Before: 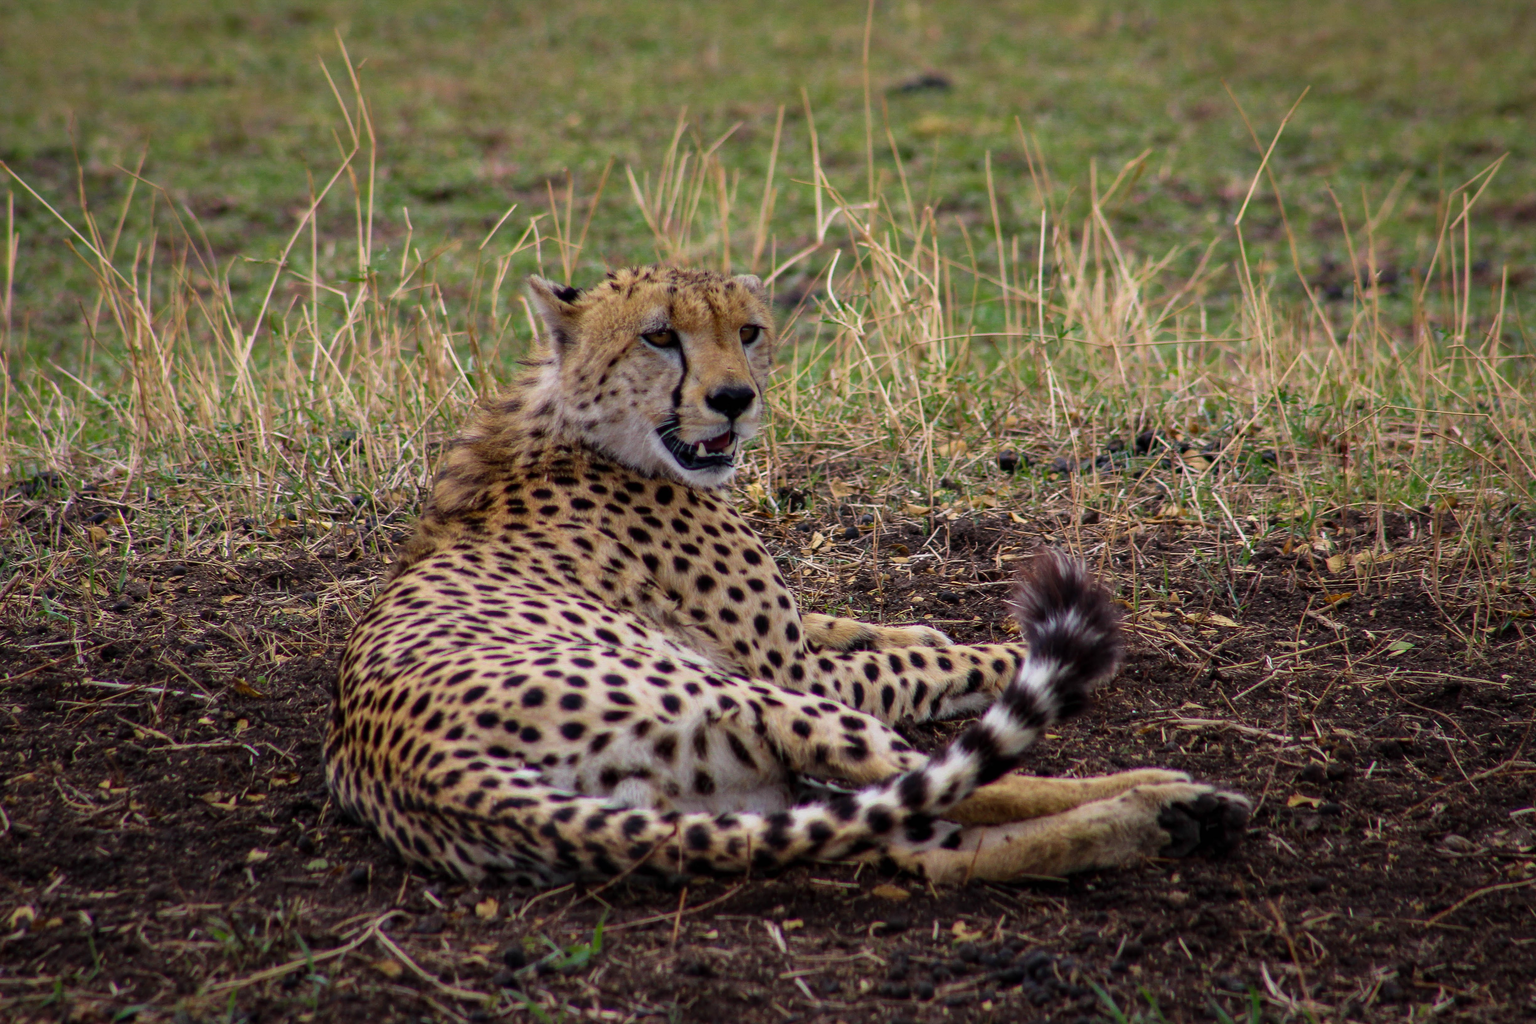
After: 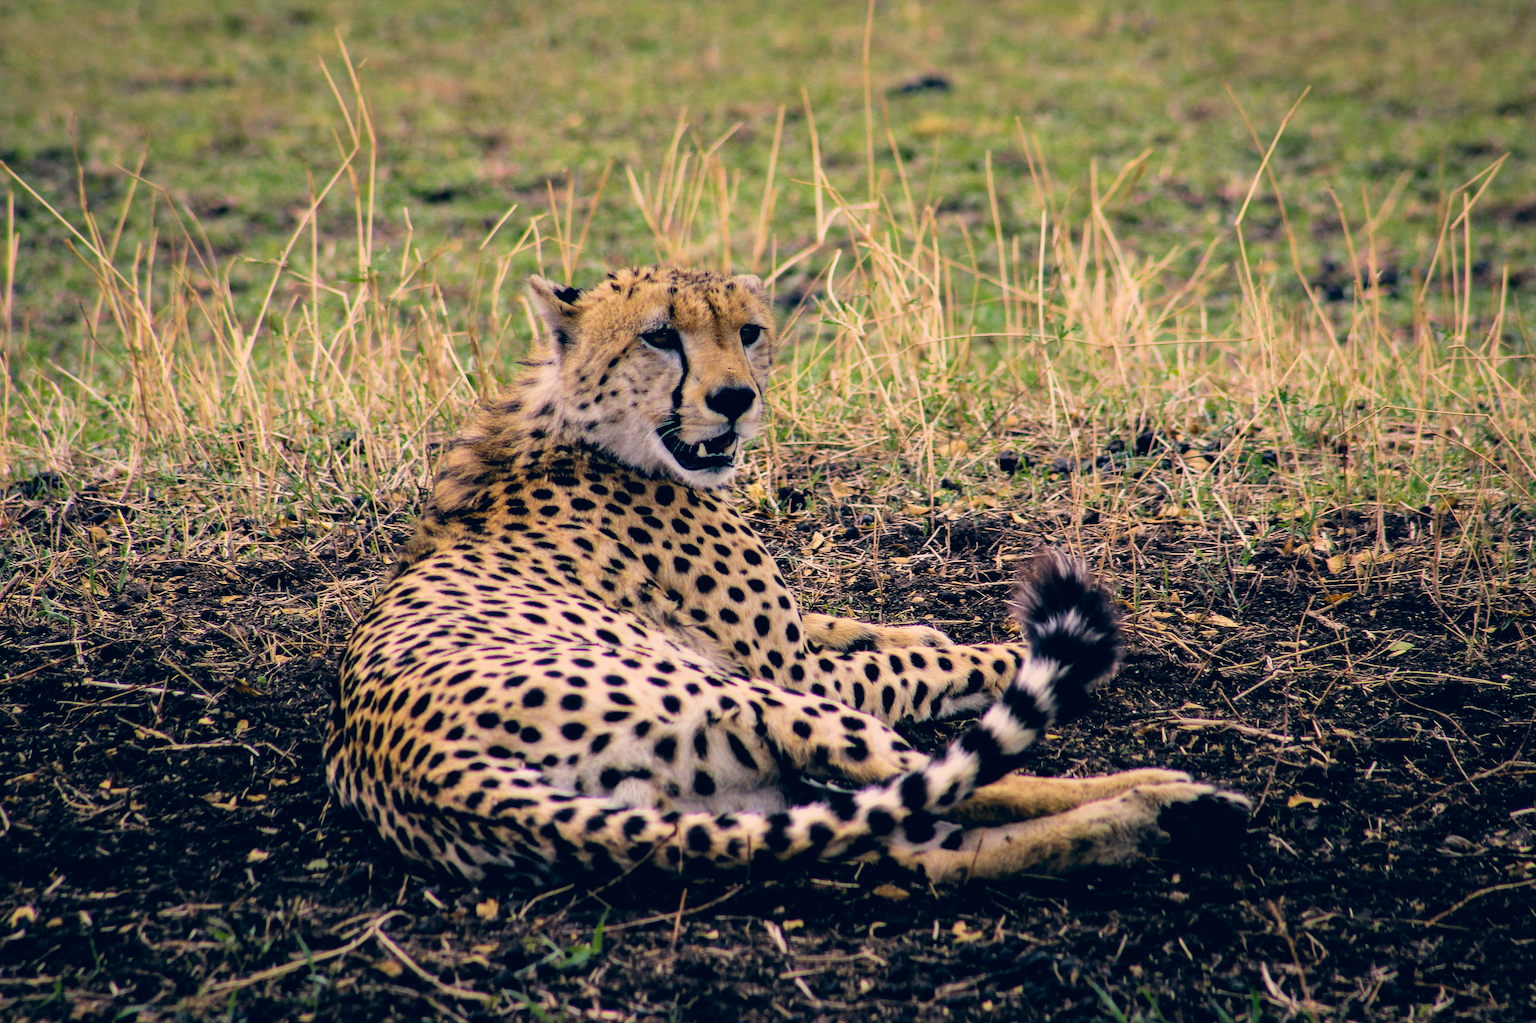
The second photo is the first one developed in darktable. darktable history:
filmic rgb: black relative exposure -5 EV, hardness 2.88, contrast 1.3, highlights saturation mix -30%
color correction: highlights a* 10.32, highlights b* 14.66, shadows a* -9.59, shadows b* -15.02
exposure: exposure 0.6 EV, compensate highlight preservation false
